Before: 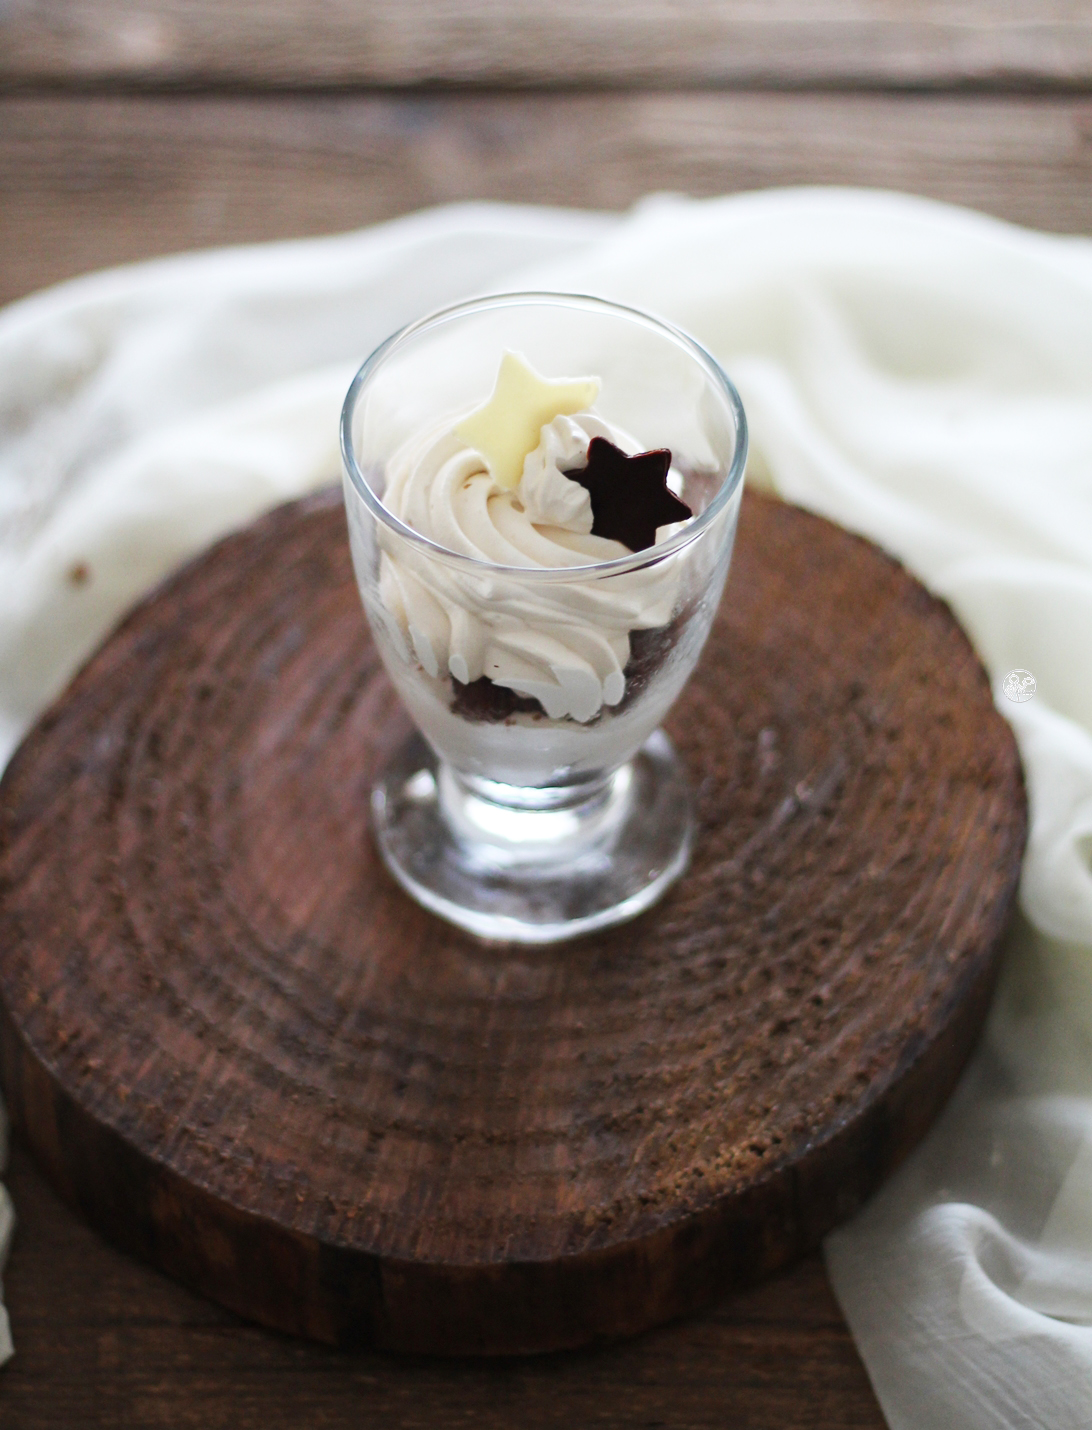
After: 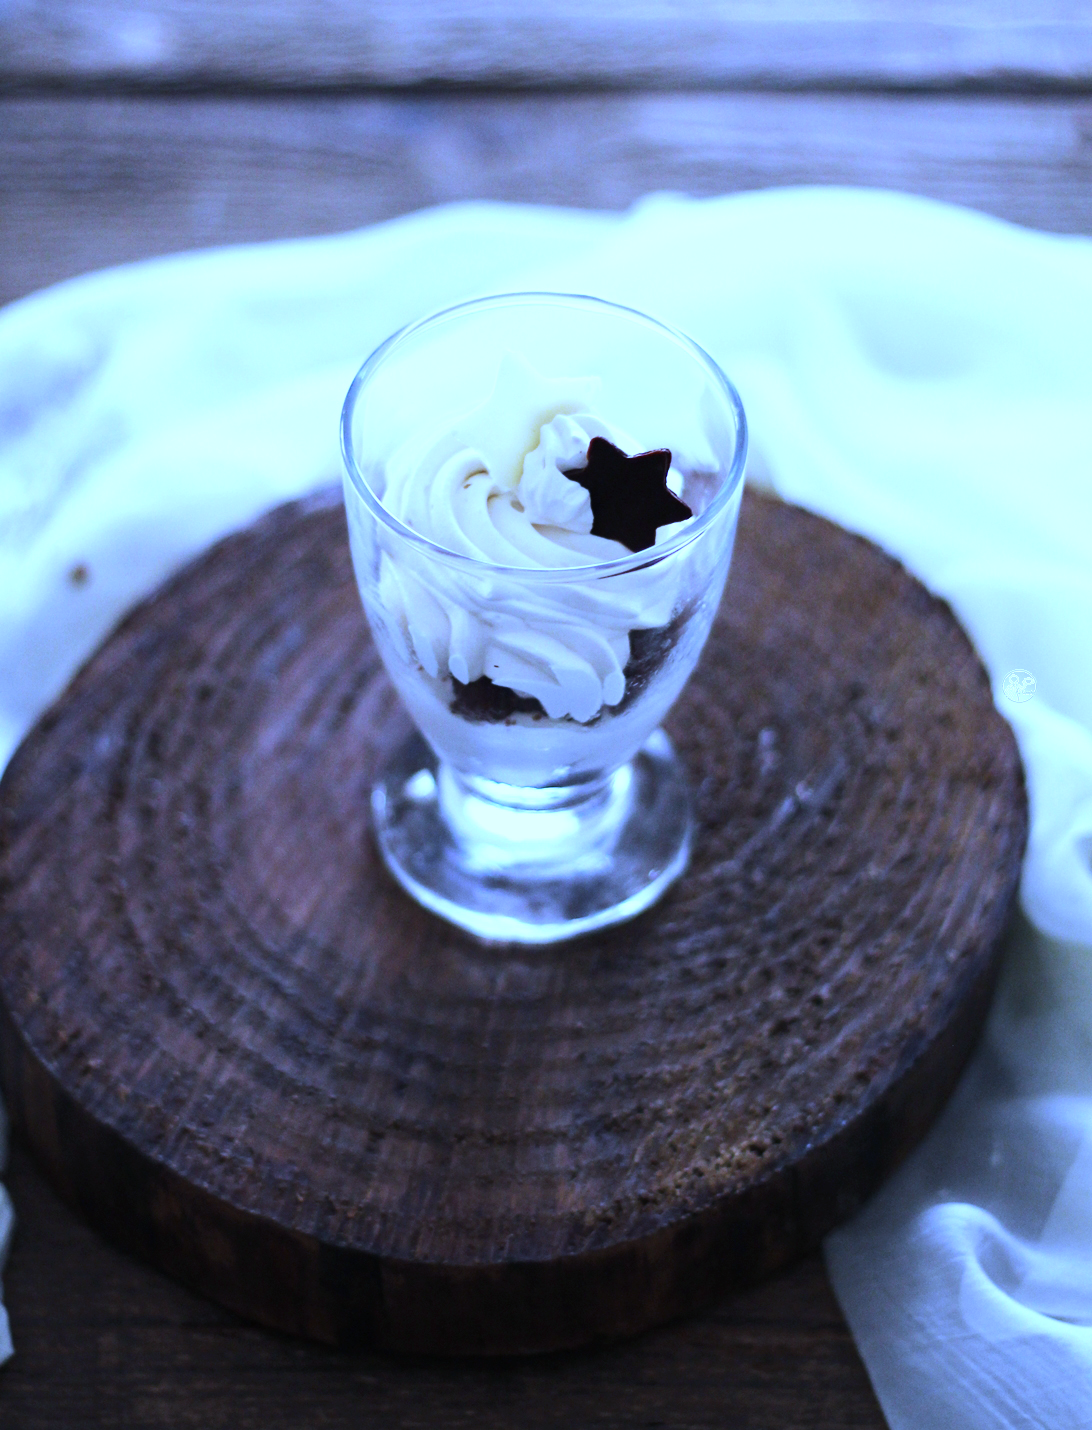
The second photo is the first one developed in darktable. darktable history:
tone equalizer: -8 EV -0.417 EV, -7 EV -0.389 EV, -6 EV -0.333 EV, -5 EV -0.222 EV, -3 EV 0.222 EV, -2 EV 0.333 EV, -1 EV 0.389 EV, +0 EV 0.417 EV, edges refinement/feathering 500, mask exposure compensation -1.57 EV, preserve details no
white balance: red 0.766, blue 1.537
